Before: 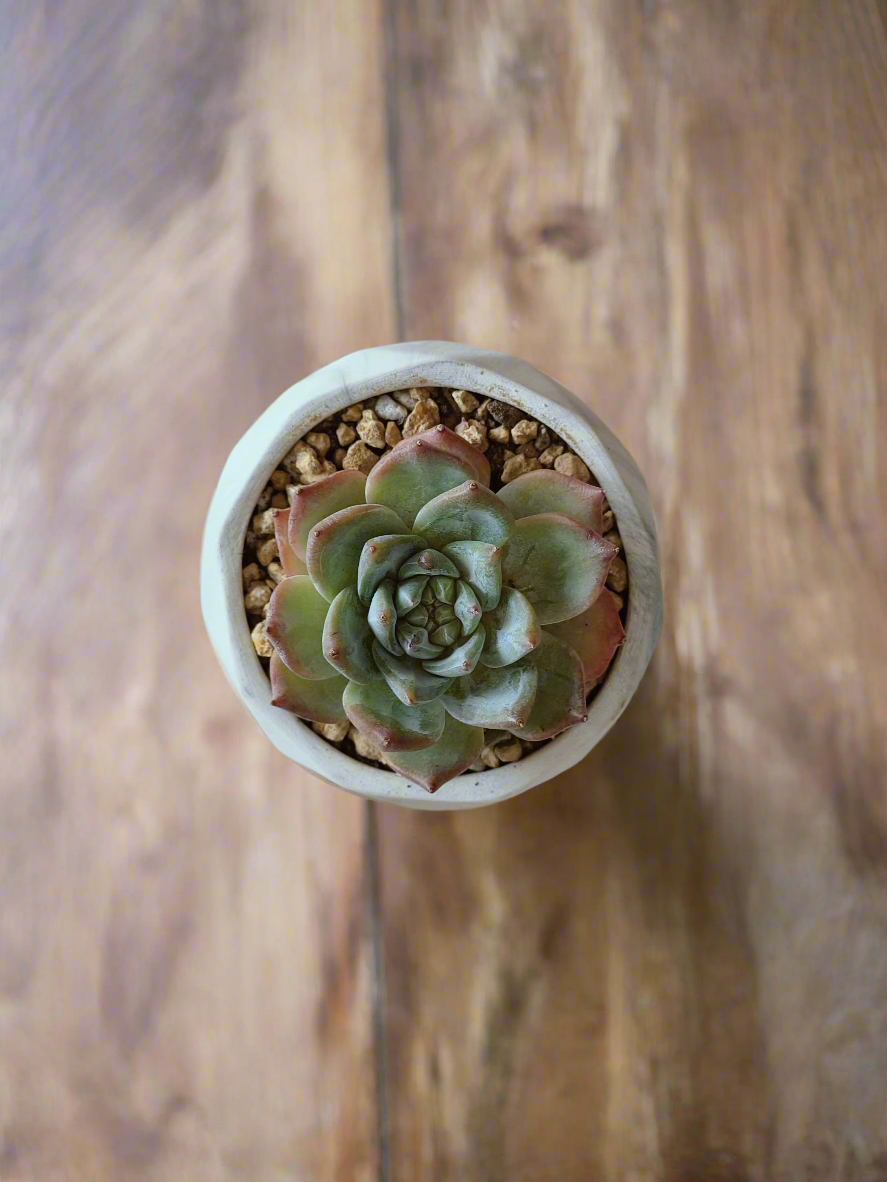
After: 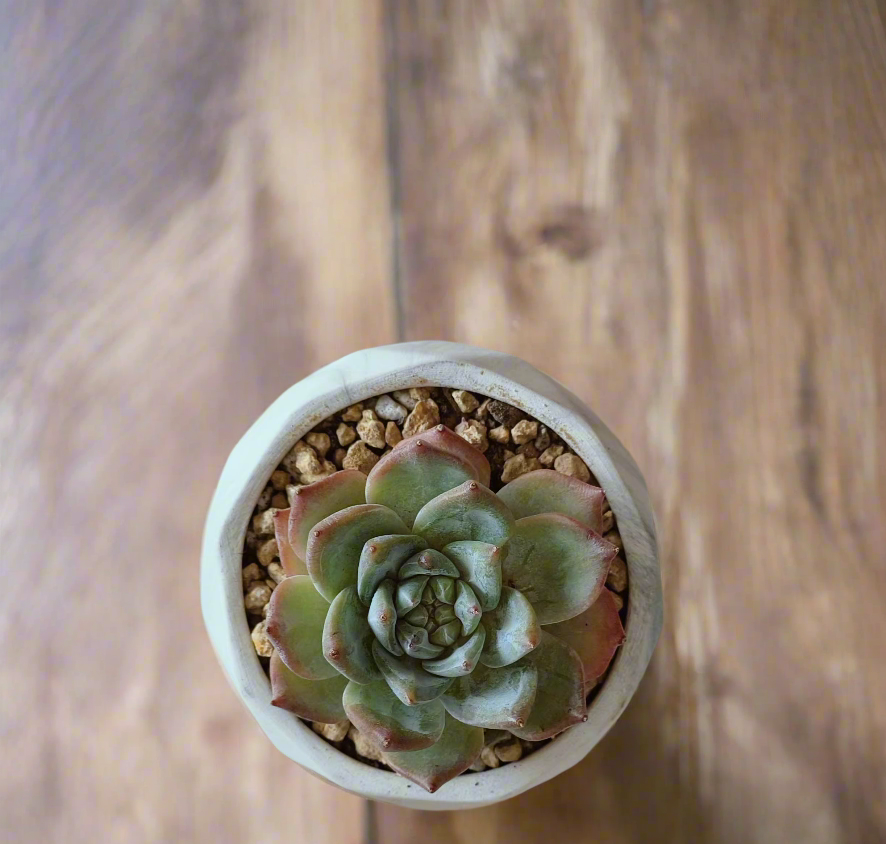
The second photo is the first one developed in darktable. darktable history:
crop: bottom 28.58%
